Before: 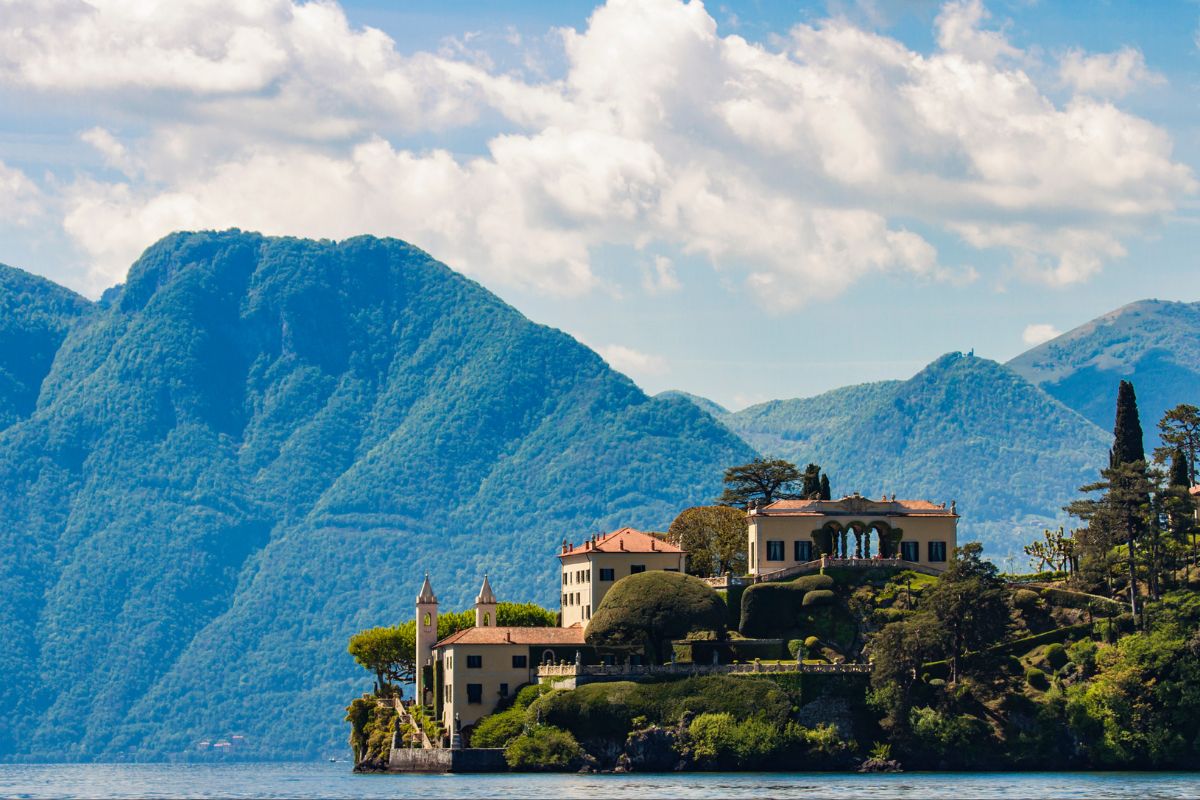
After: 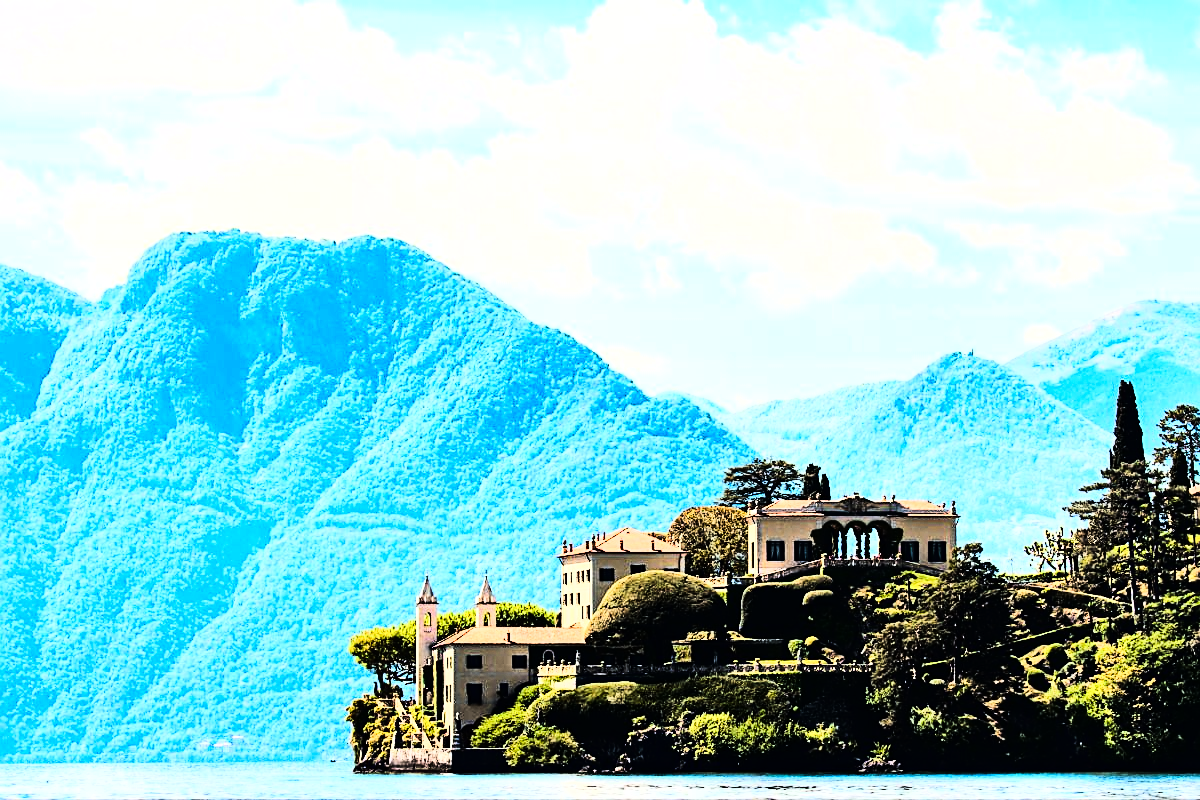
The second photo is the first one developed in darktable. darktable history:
contrast brightness saturation: contrast 0.28
tone curve: curves: ch0 [(0, 0) (0.16, 0.055) (0.506, 0.762) (1, 1.024)], color space Lab, linked channels, preserve colors none
sharpen: on, module defaults
exposure: black level correction 0, exposure 0.6 EV, compensate highlight preservation false
